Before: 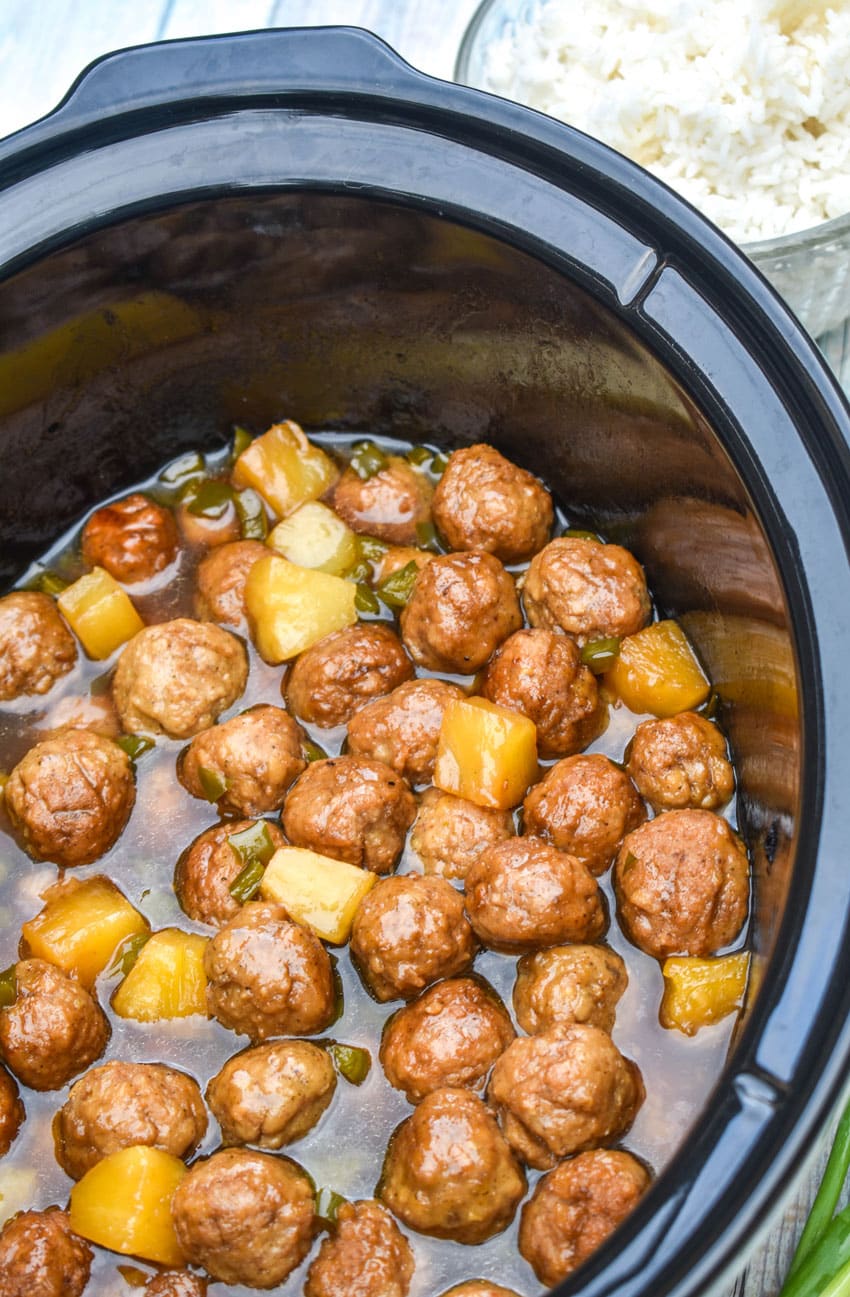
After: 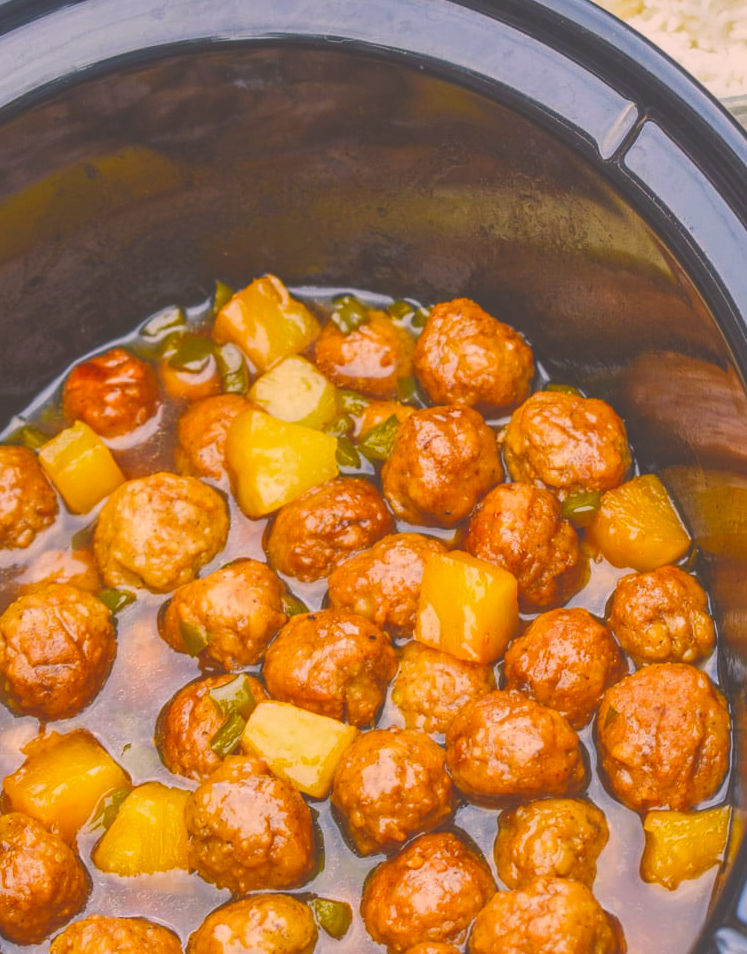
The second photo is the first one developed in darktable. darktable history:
color correction: highlights a* 11.96, highlights b* 11.58
crop and rotate: left 2.425%, top 11.305%, right 9.6%, bottom 15.08%
color balance rgb: linear chroma grading › global chroma 15%, perceptual saturation grading › global saturation 30%
exposure: black level correction -0.041, exposure 0.064 EV, compensate highlight preservation false
filmic rgb: black relative exposure -16 EV, threshold -0.33 EV, transition 3.19 EV, structure ↔ texture 100%, target black luminance 0%, hardness 7.57, latitude 72.96%, contrast 0.908, highlights saturation mix 10%, shadows ↔ highlights balance -0.38%, add noise in highlights 0, preserve chrominance no, color science v4 (2020), iterations of high-quality reconstruction 10, enable highlight reconstruction true
